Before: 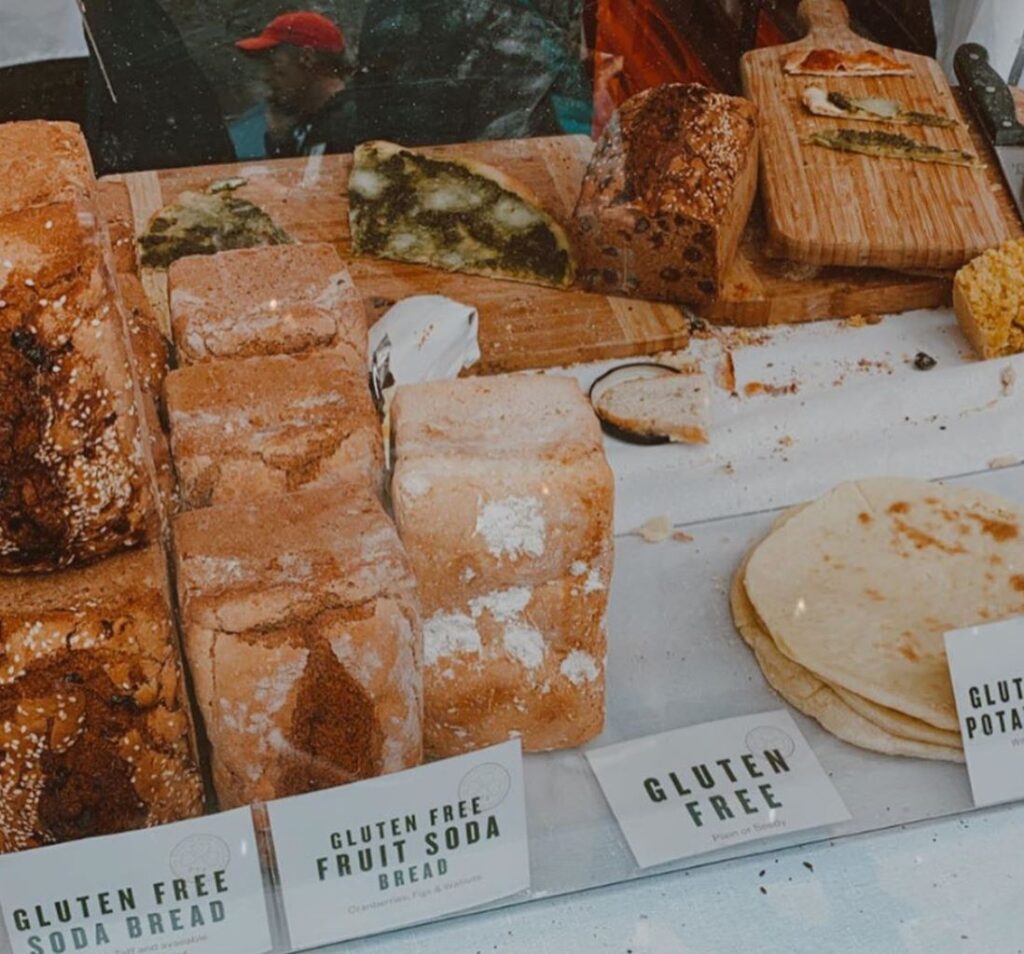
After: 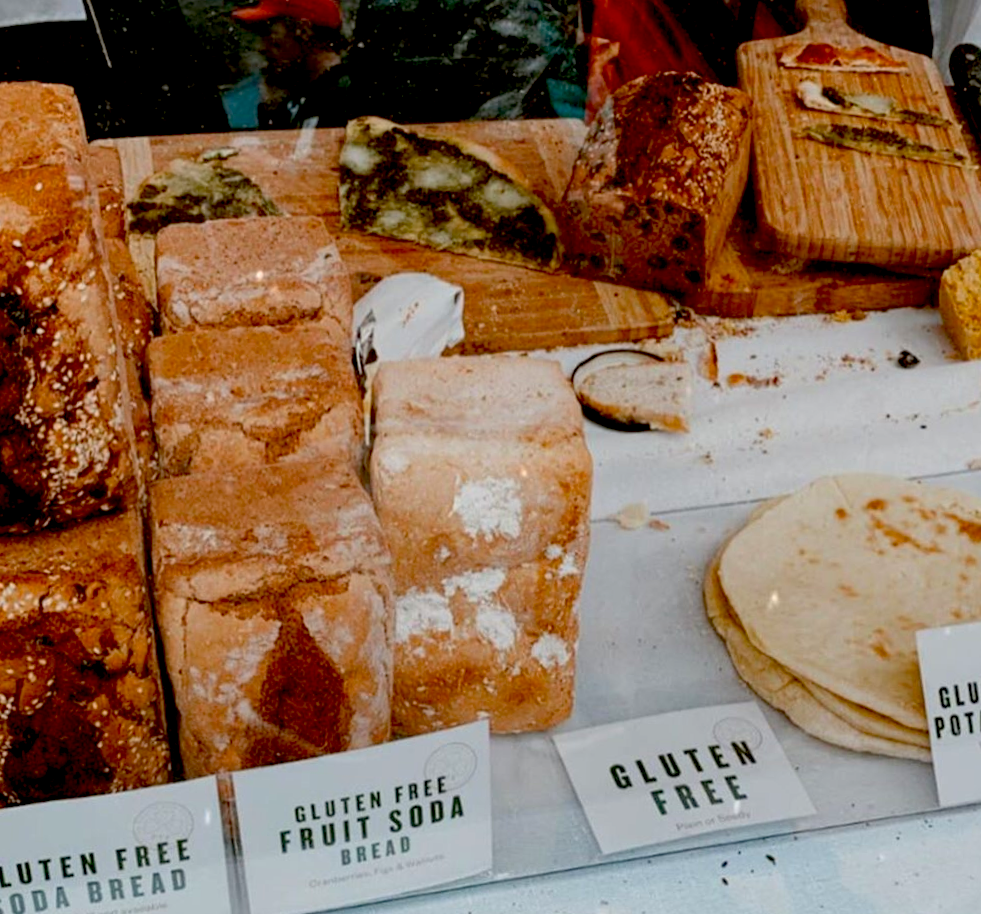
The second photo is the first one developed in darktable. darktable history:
exposure: black level correction 0.031, exposure 0.304 EV, compensate highlight preservation false
crop and rotate: angle -2.38°
